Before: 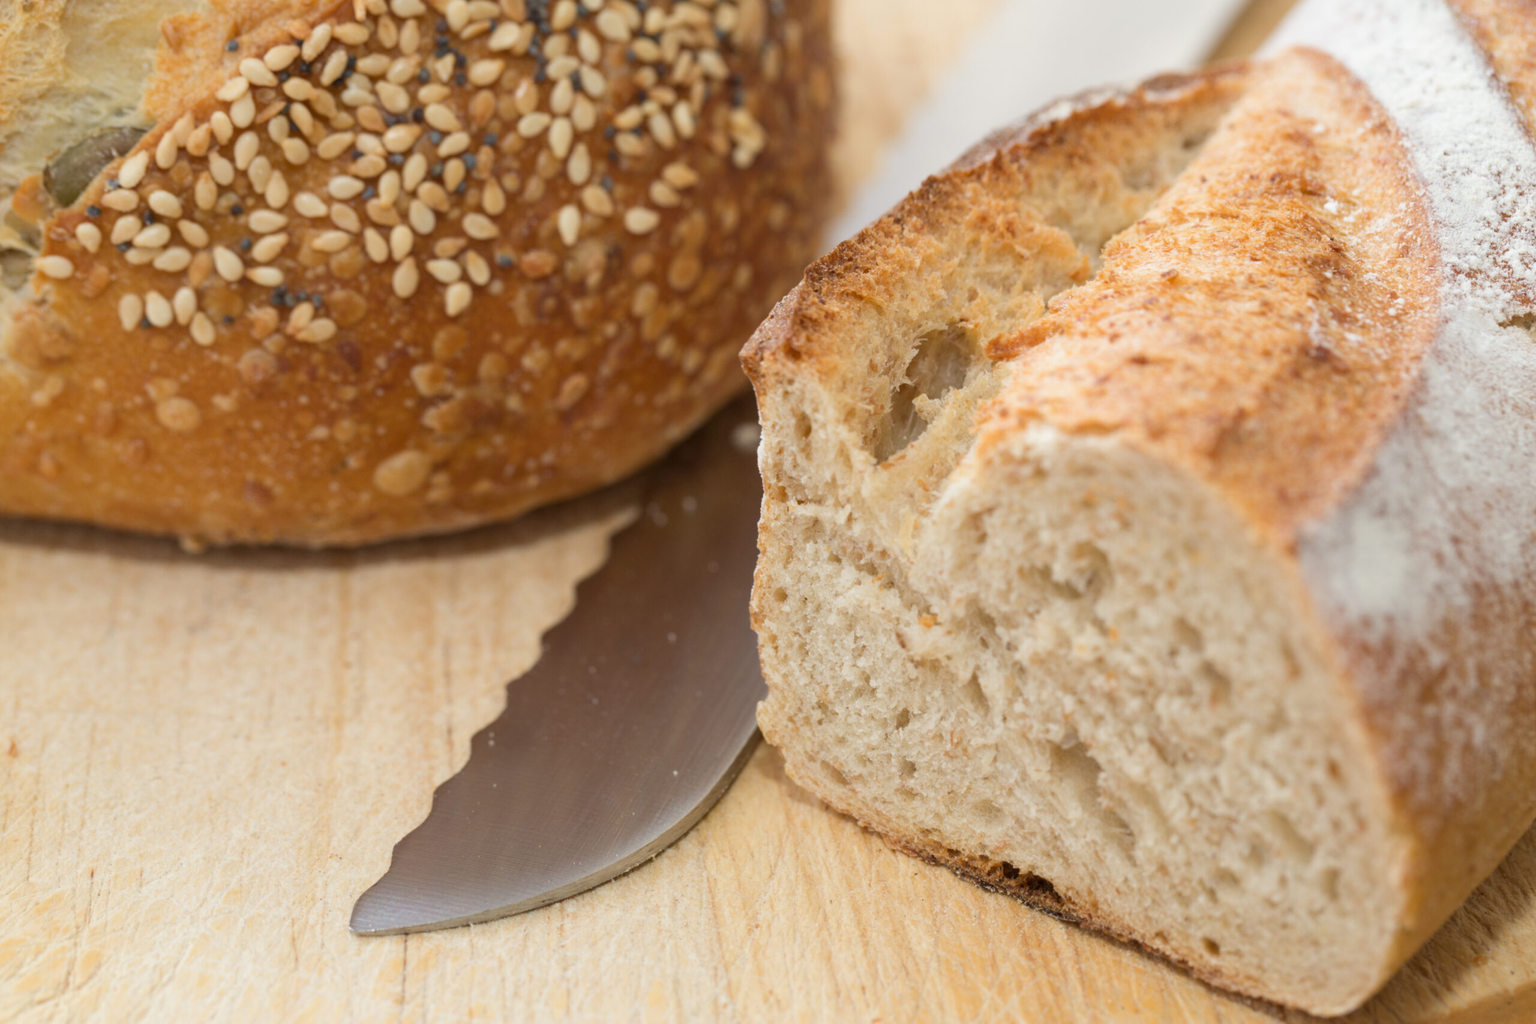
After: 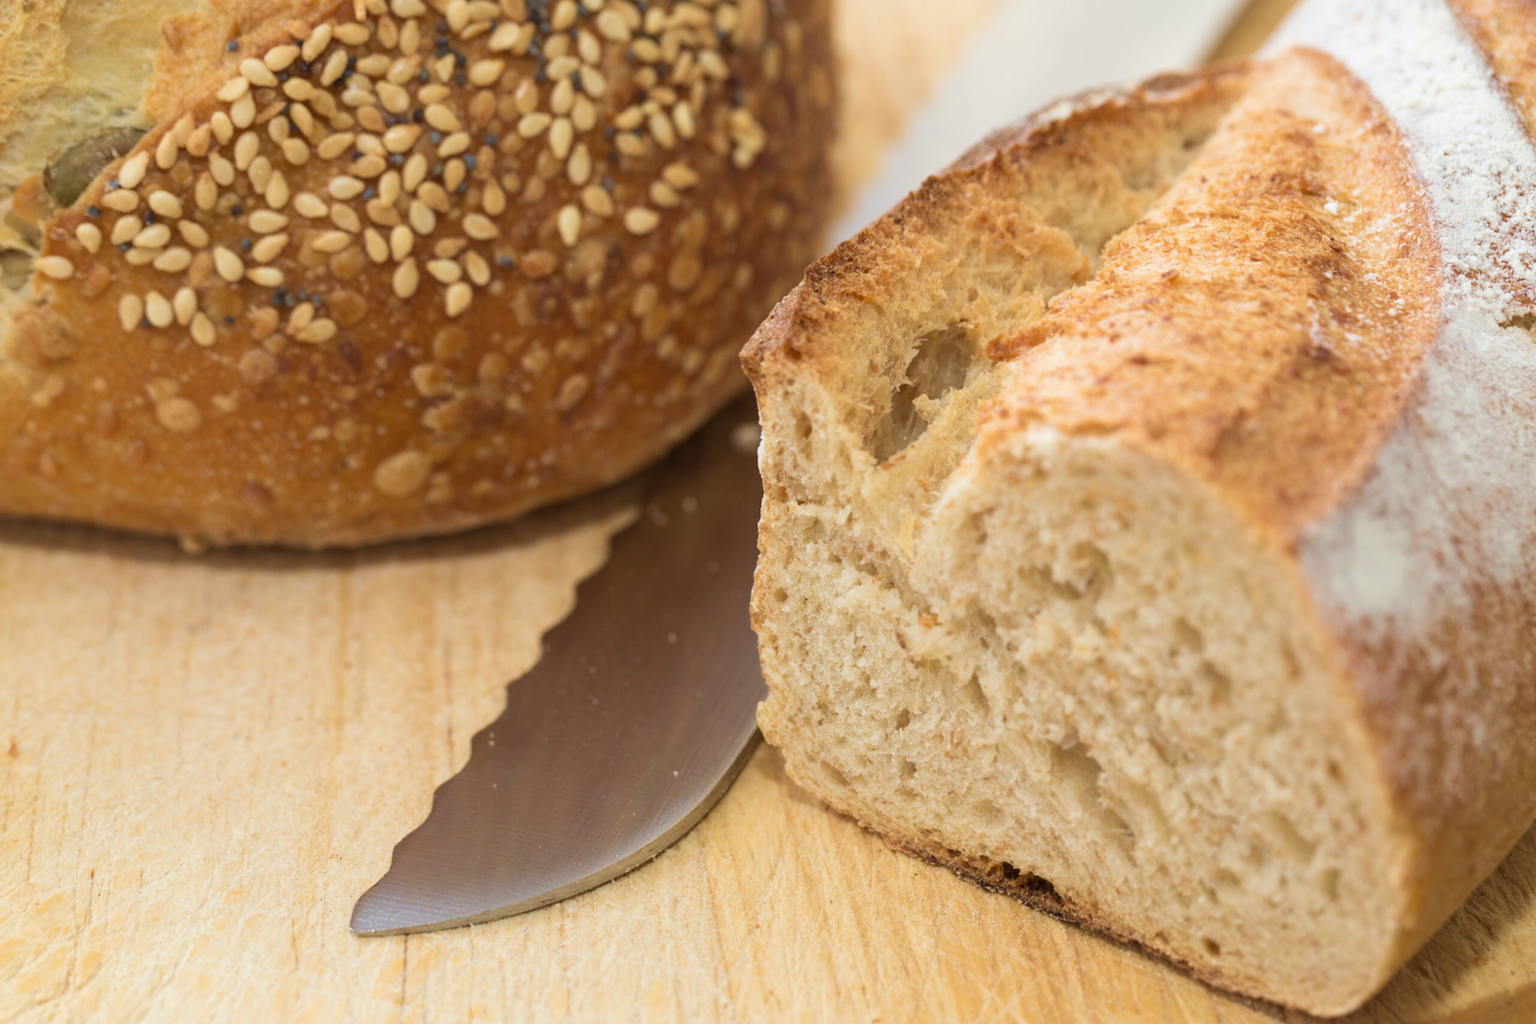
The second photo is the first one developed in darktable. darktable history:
color zones: curves: ch0 [(0.068, 0.464) (0.25, 0.5) (0.48, 0.508) (0.75, 0.536) (0.886, 0.476) (0.967, 0.456)]; ch1 [(0.066, 0.456) (0.25, 0.5) (0.616, 0.508) (0.746, 0.56) (0.934, 0.444)]
velvia: strength 44.32%
